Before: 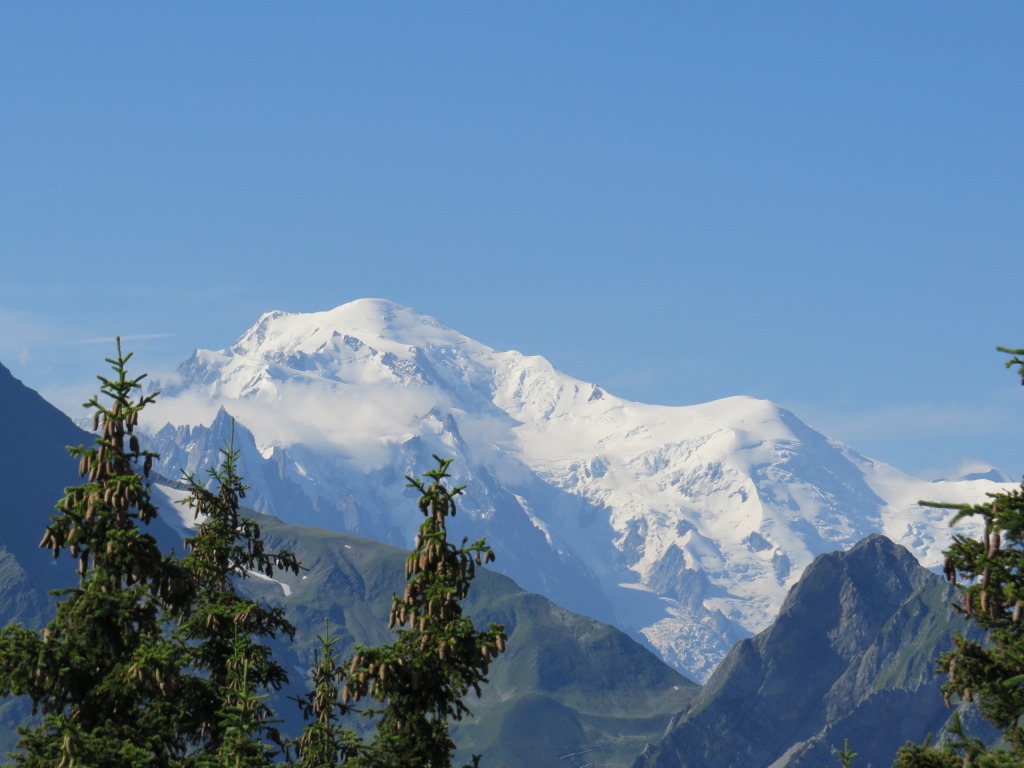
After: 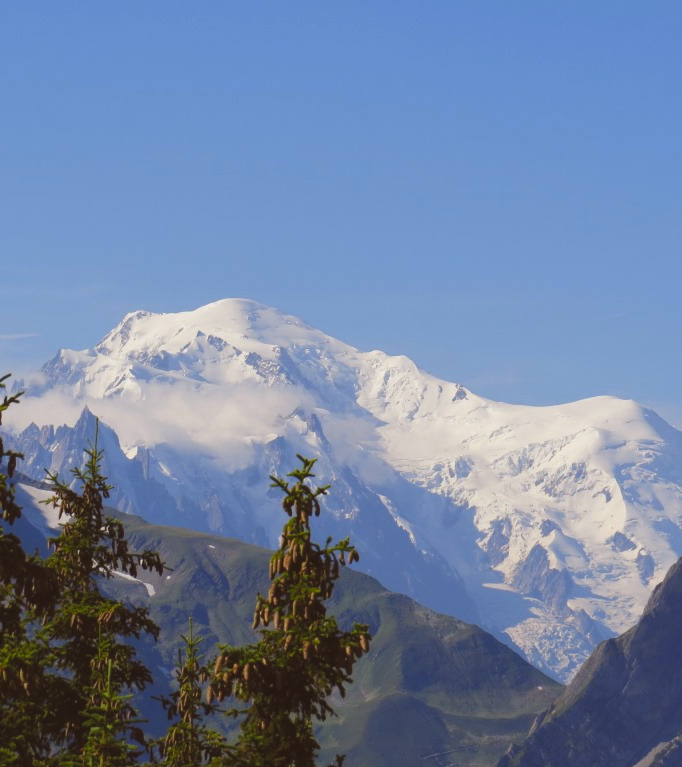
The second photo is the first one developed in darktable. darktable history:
bloom: size 9%, threshold 100%, strength 7%
crop and rotate: left 13.342%, right 19.991%
color balance rgb: linear chroma grading › shadows 32%, linear chroma grading › global chroma -2%, linear chroma grading › mid-tones 4%, perceptual saturation grading › global saturation -2%, perceptual saturation grading › highlights -8%, perceptual saturation grading › mid-tones 8%, perceptual saturation grading › shadows 4%, perceptual brilliance grading › highlights 8%, perceptual brilliance grading › mid-tones 4%, perceptual brilliance grading › shadows 2%, global vibrance 16%, saturation formula JzAzBz (2021)
rgb levels: mode RGB, independent channels, levels [[0, 0.5, 1], [0, 0.521, 1], [0, 0.536, 1]]
exposure: black level correction -0.014, exposure -0.193 EV, compensate highlight preservation false
